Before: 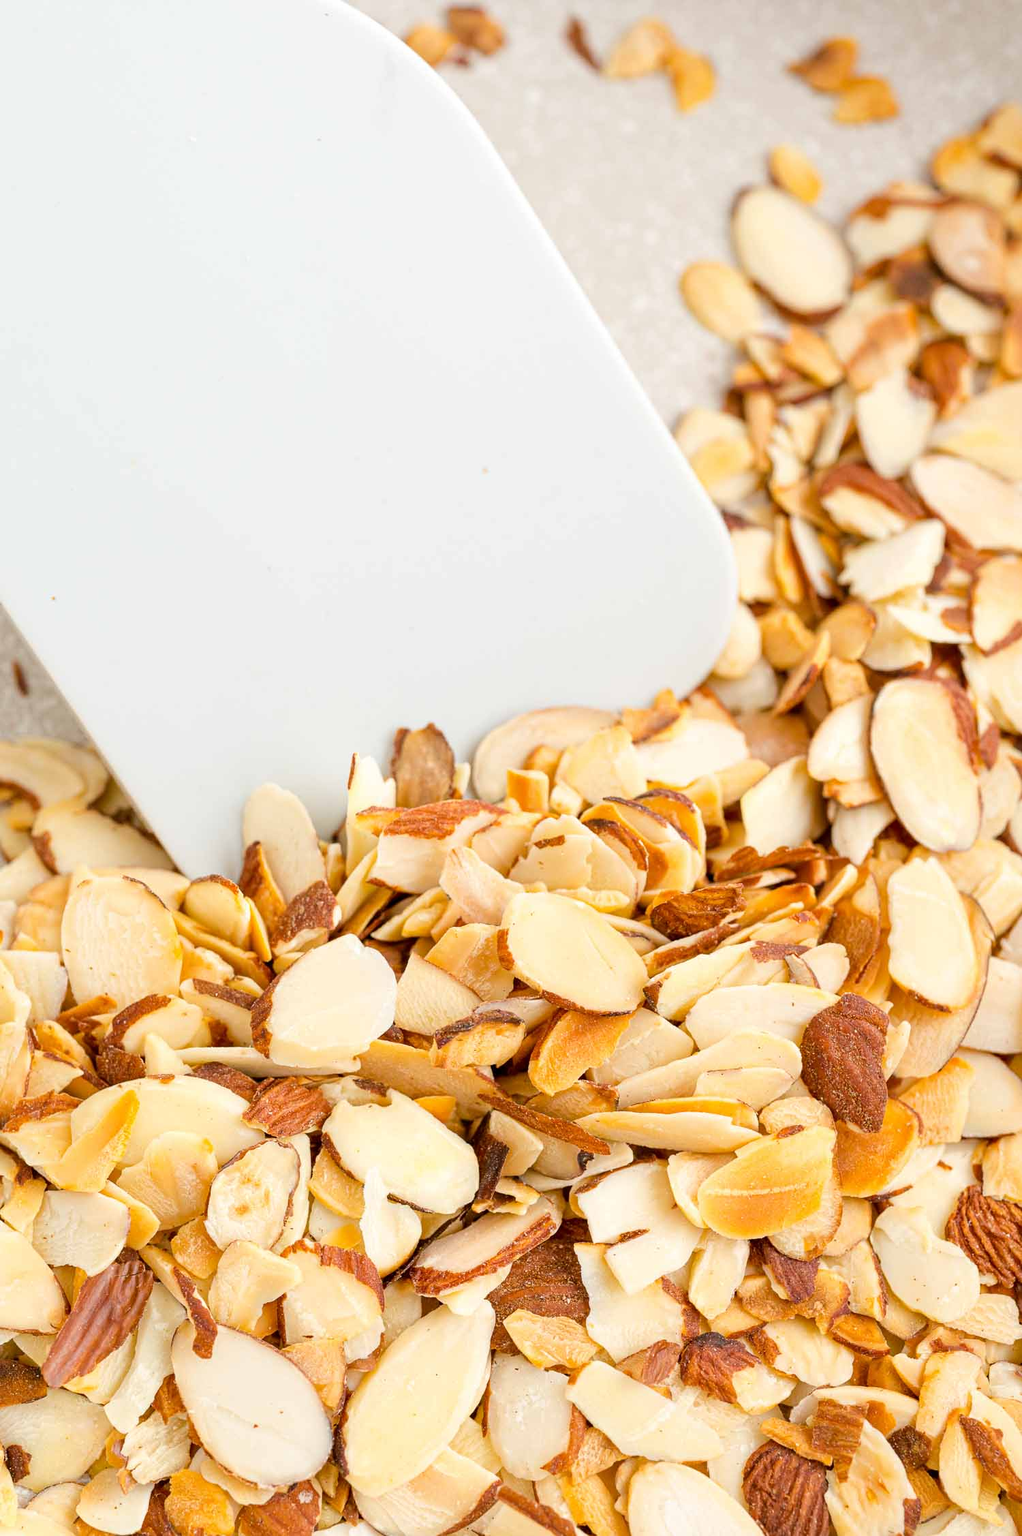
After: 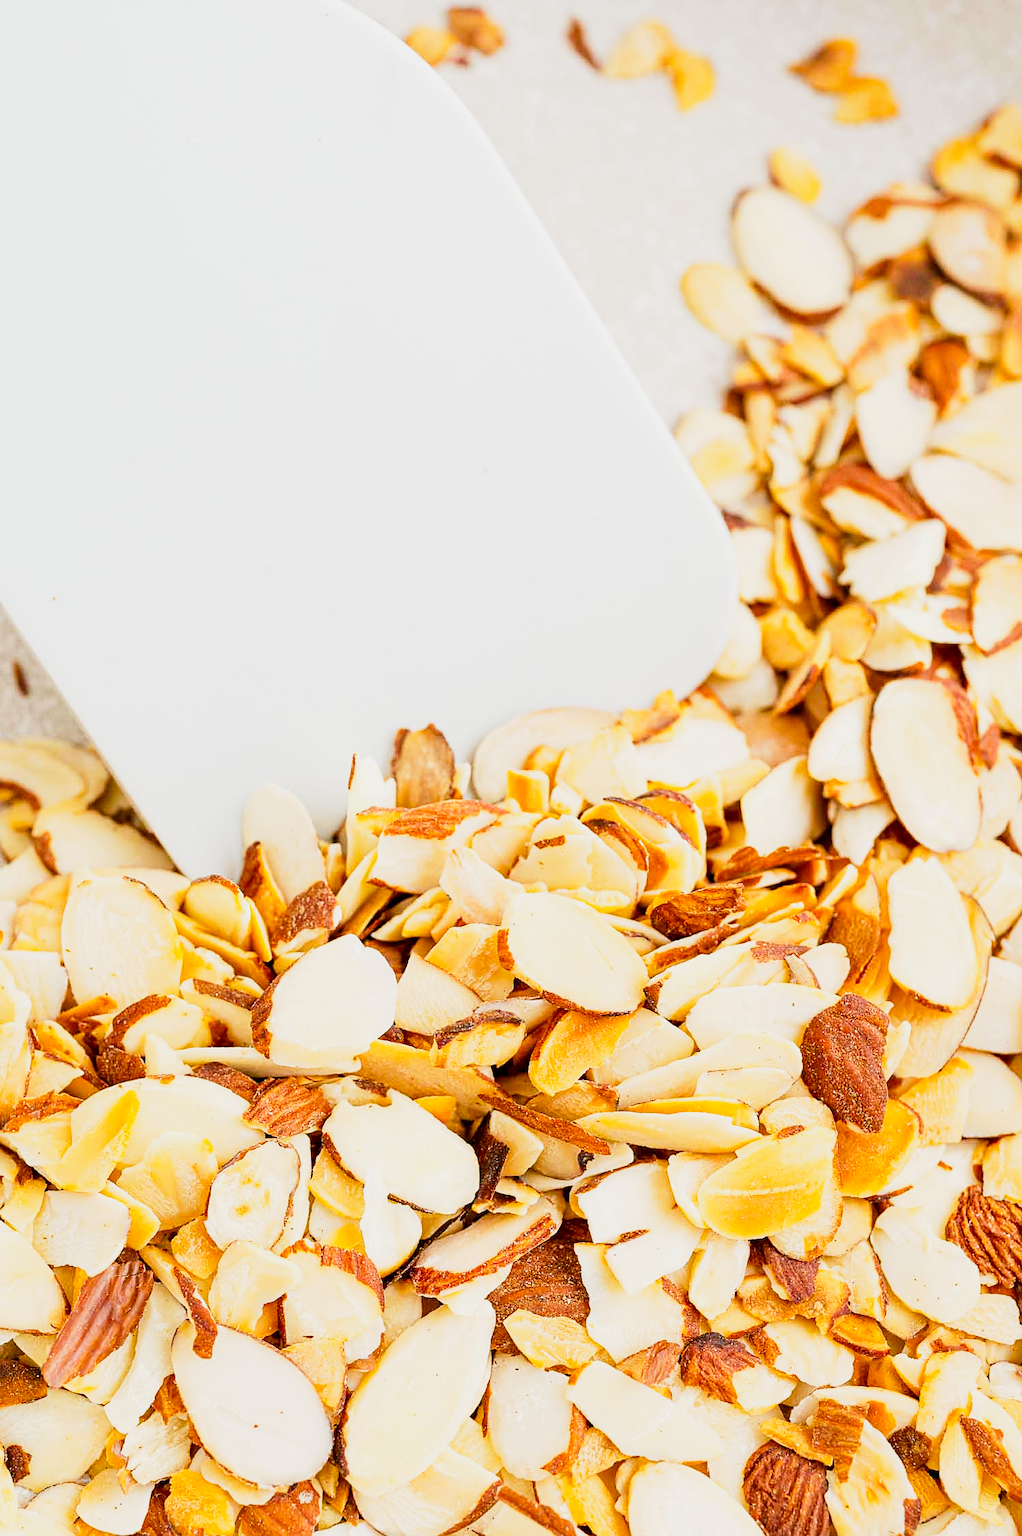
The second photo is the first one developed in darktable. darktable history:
exposure: compensate highlight preservation false
sharpen: radius 0.977, amount 0.606
tone curve: curves: ch0 [(0, 0) (0.078, 0.029) (0.265, 0.241) (0.507, 0.56) (0.744, 0.826) (1, 0.948)]; ch1 [(0, 0) (0.346, 0.307) (0.418, 0.383) (0.46, 0.439) (0.482, 0.493) (0.502, 0.5) (0.517, 0.506) (0.55, 0.557) (0.601, 0.637) (0.666, 0.7) (1, 1)]; ch2 [(0, 0) (0.346, 0.34) (0.431, 0.45) (0.485, 0.494) (0.5, 0.498) (0.508, 0.499) (0.532, 0.546) (0.579, 0.628) (0.625, 0.668) (1, 1)], preserve colors none
